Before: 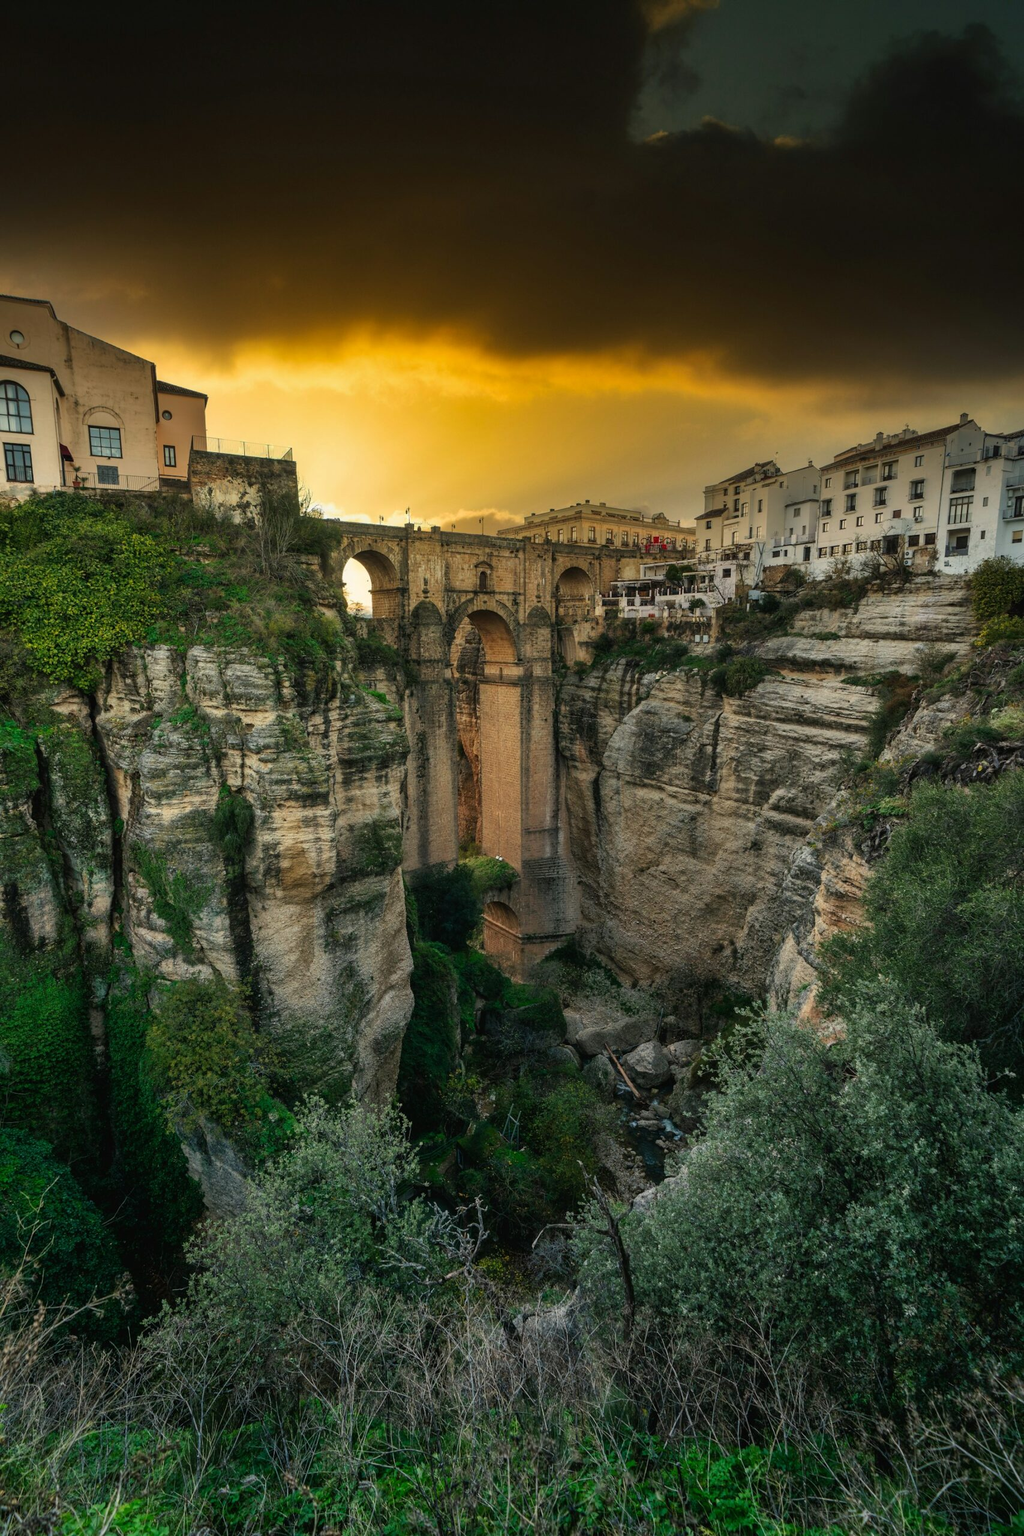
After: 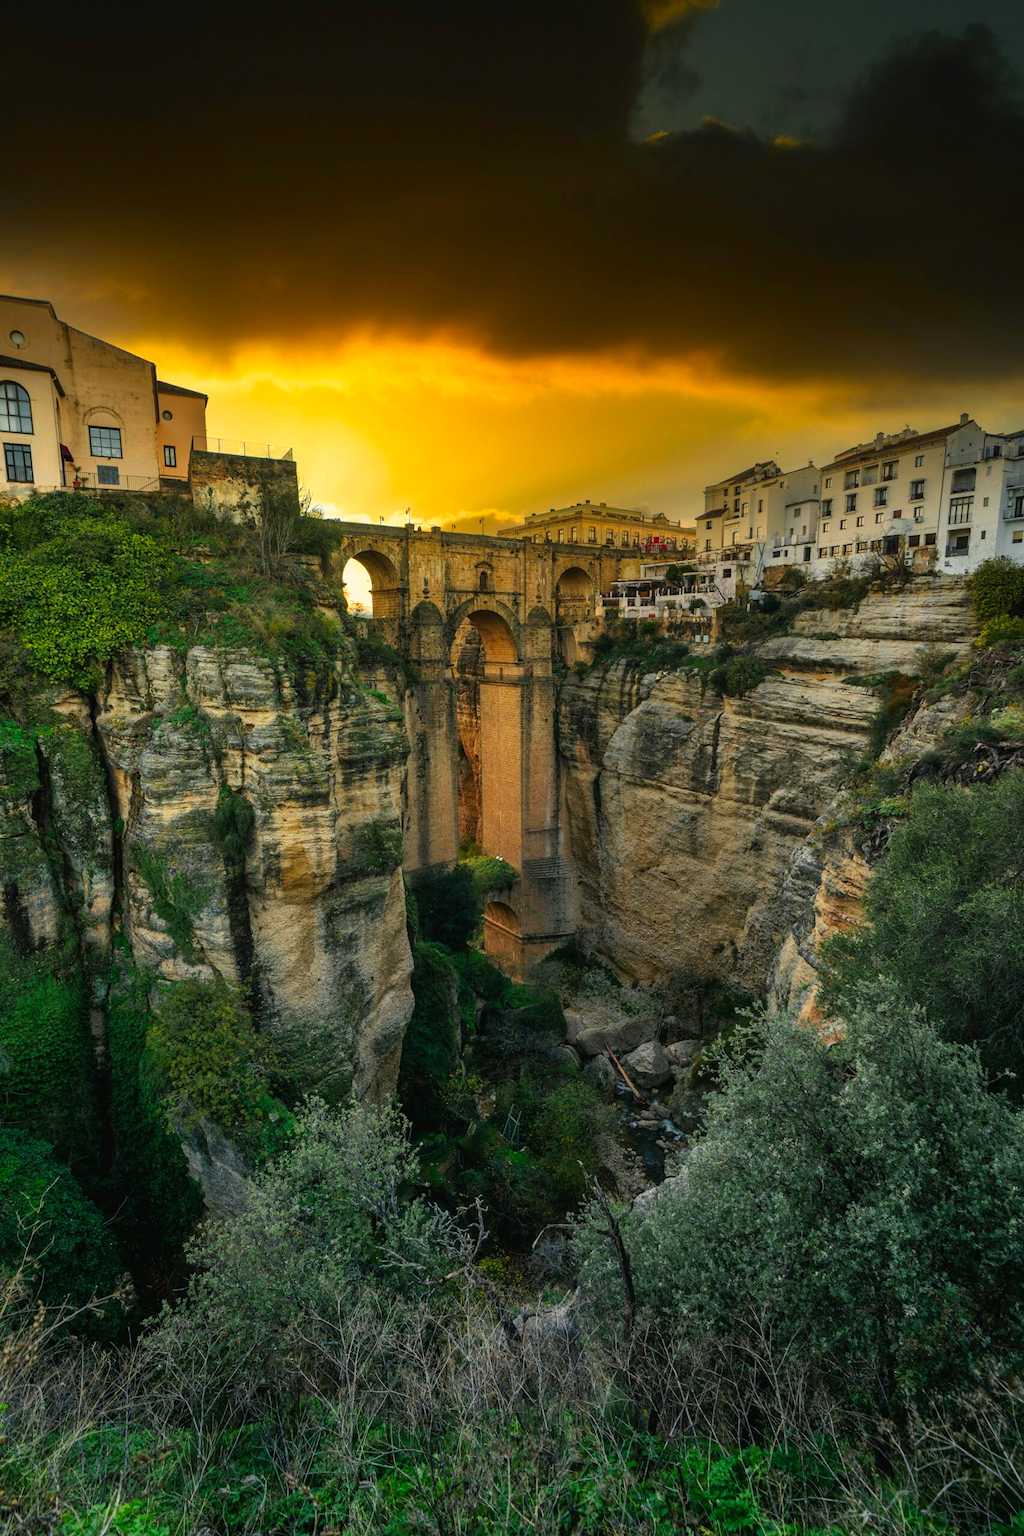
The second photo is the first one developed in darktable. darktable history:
exposure: compensate highlight preservation false
color zones: curves: ch0 [(0.224, 0.526) (0.75, 0.5)]; ch1 [(0.055, 0.526) (0.224, 0.761) (0.377, 0.526) (0.75, 0.5)]
